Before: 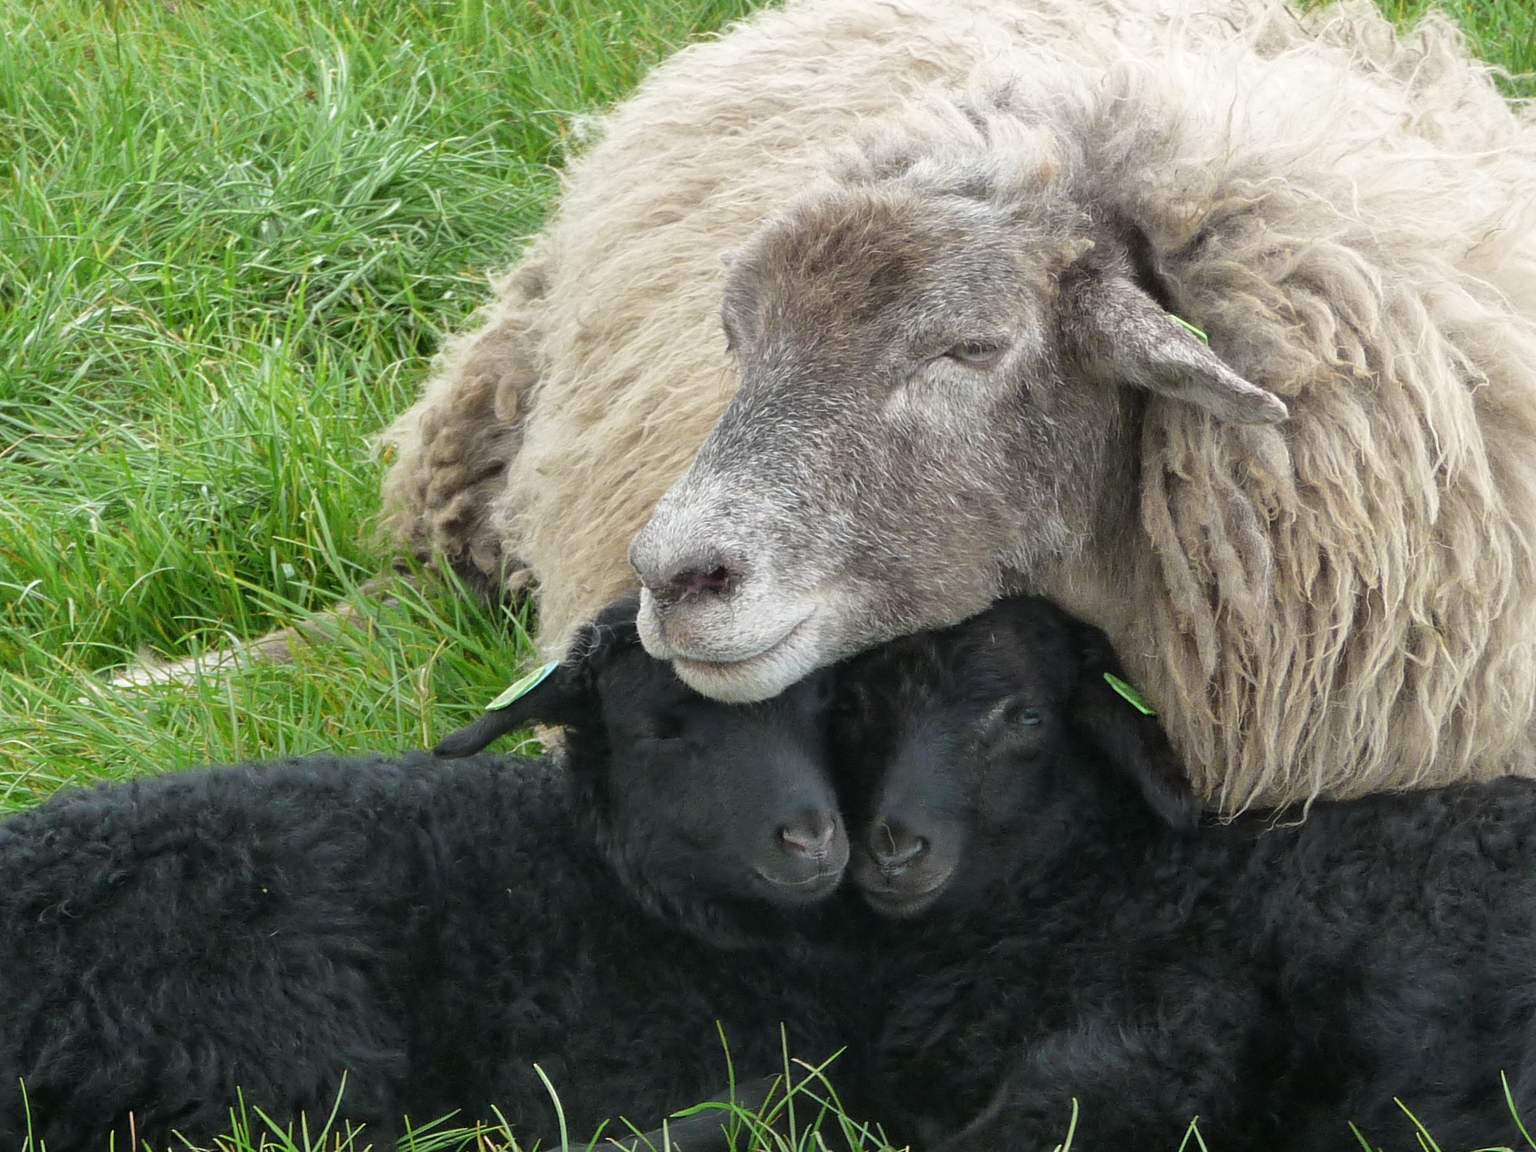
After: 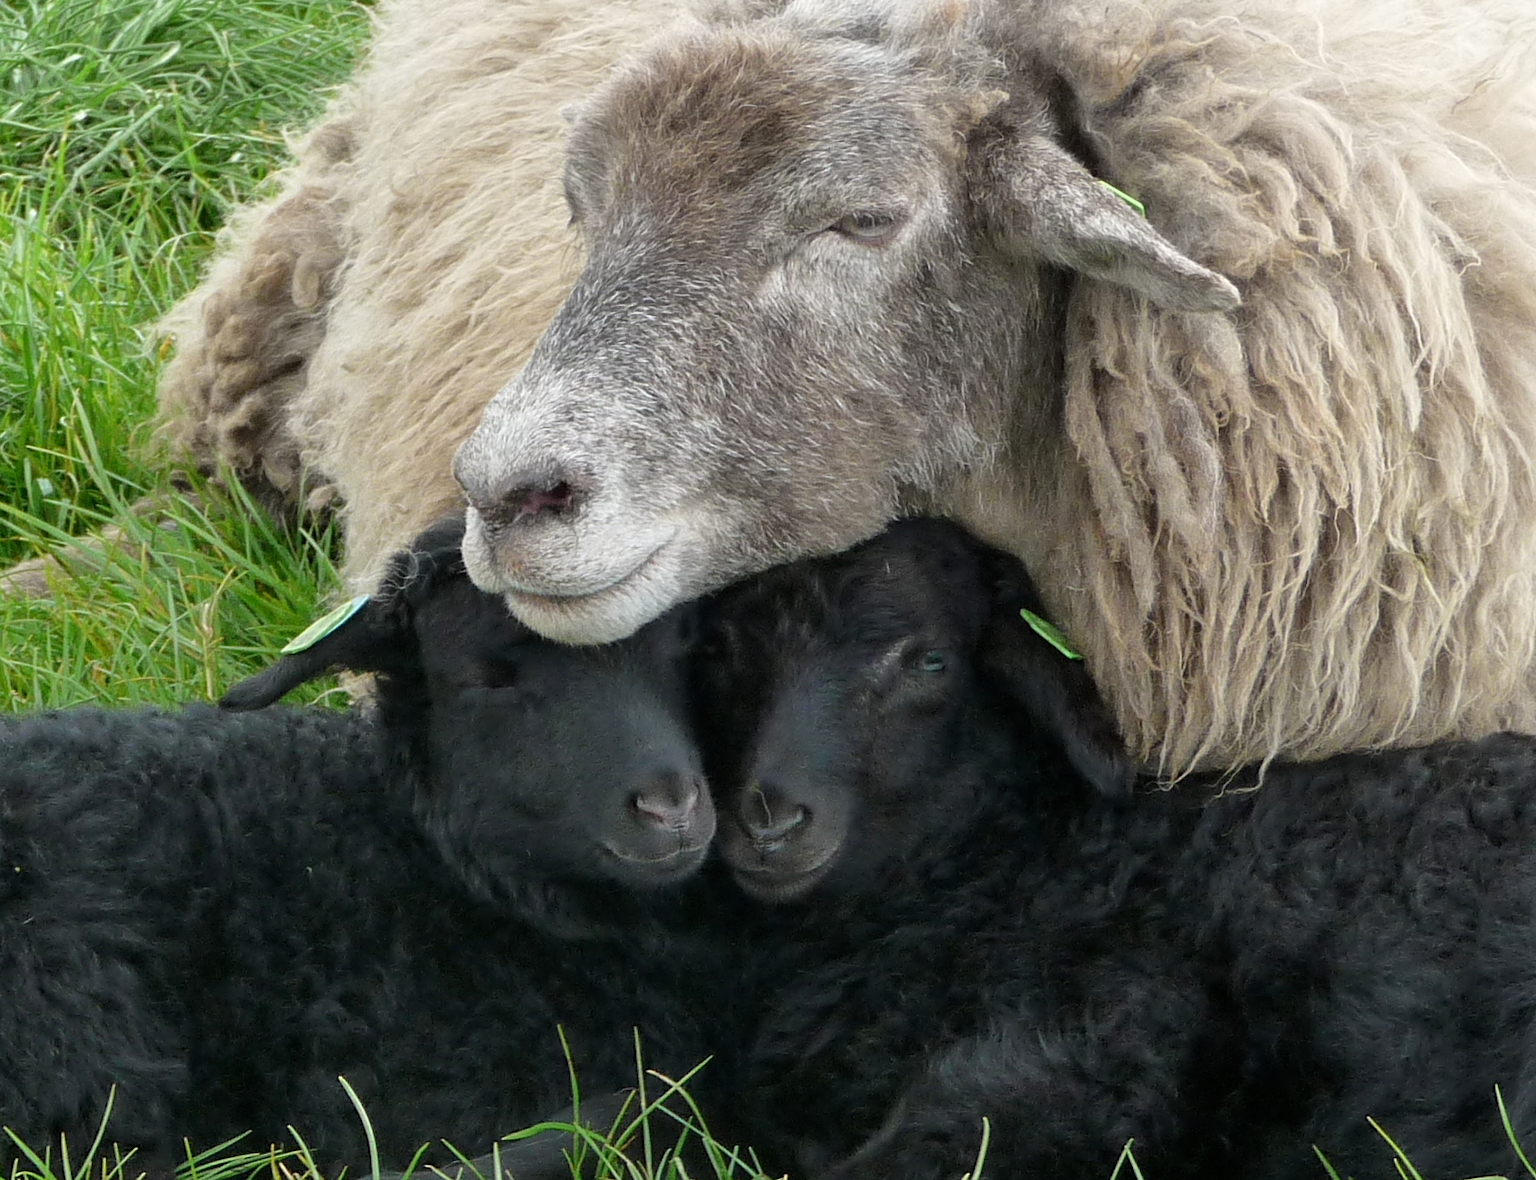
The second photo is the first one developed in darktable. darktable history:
crop: left 16.315%, top 14.246%
tone equalizer: on, module defaults
